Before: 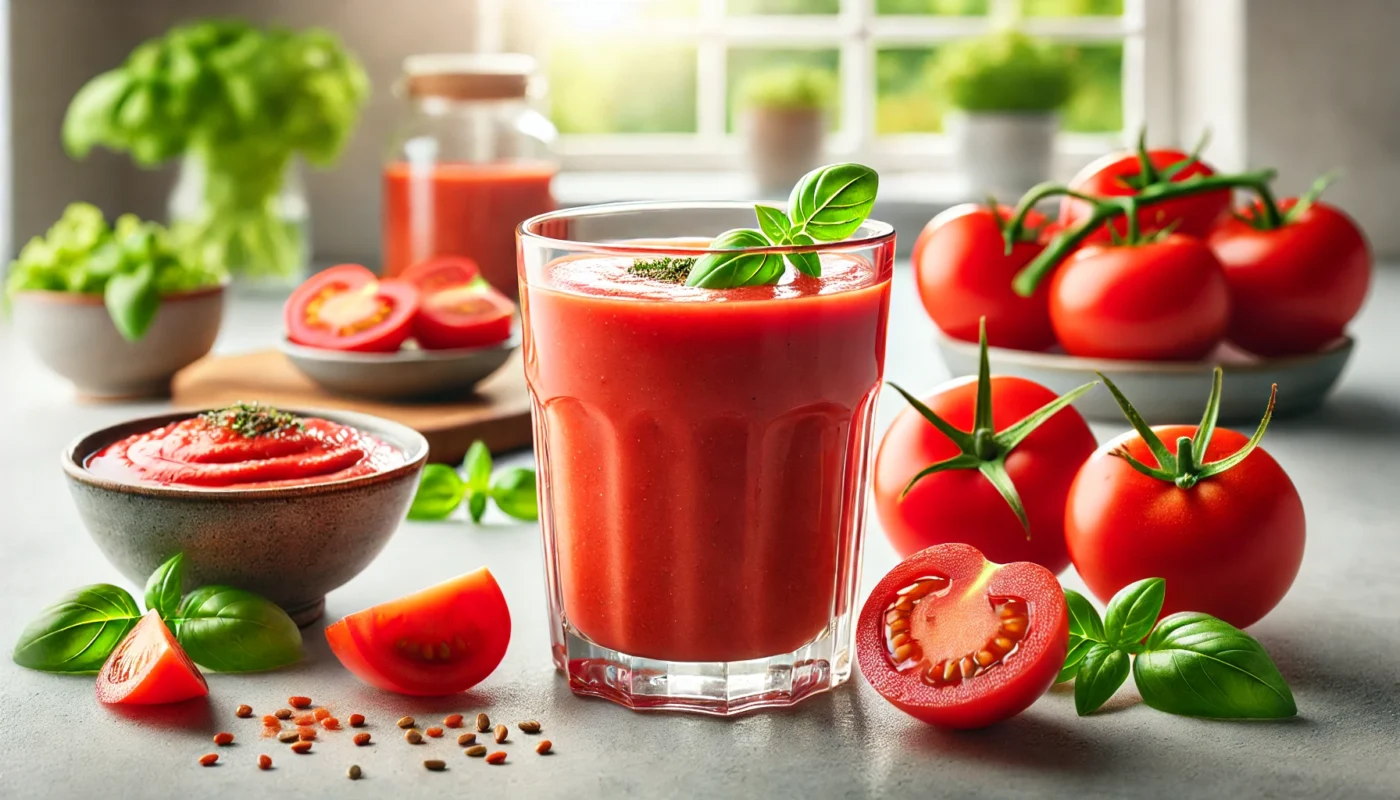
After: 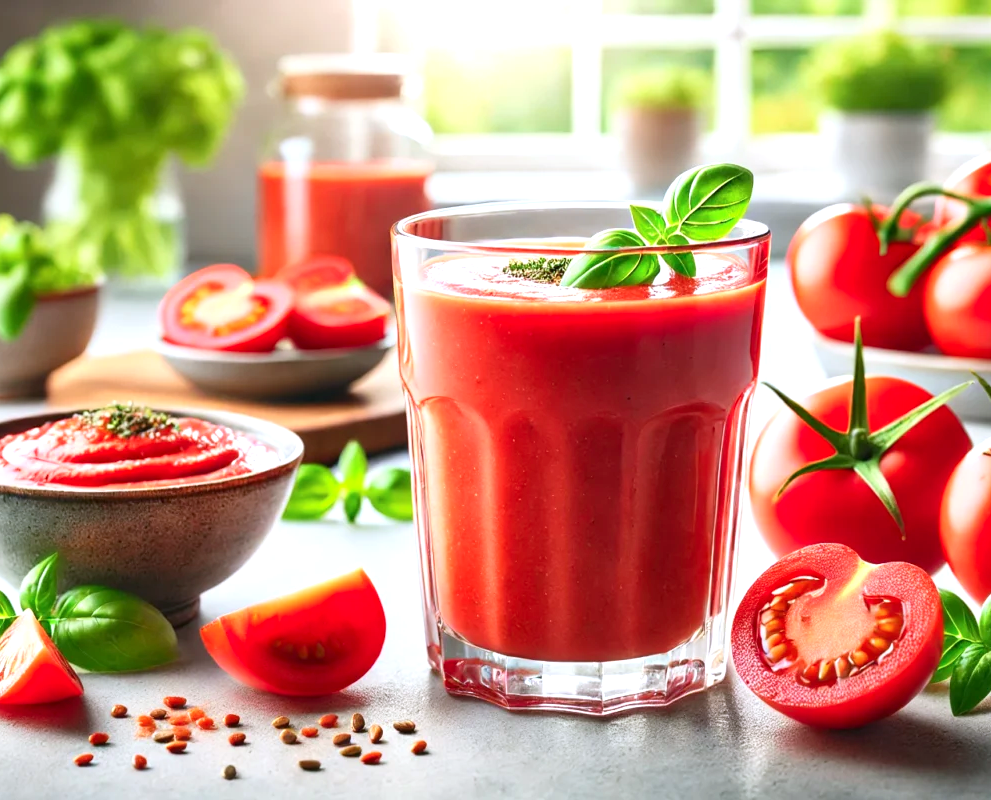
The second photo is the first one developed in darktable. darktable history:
exposure: exposure 0.367 EV, compensate highlight preservation false
crop and rotate: left 9.061%, right 20.142%
color calibration: illuminant as shot in camera, x 0.358, y 0.373, temperature 4628.91 K
contrast brightness saturation: contrast 0.1, brightness 0.03, saturation 0.09
